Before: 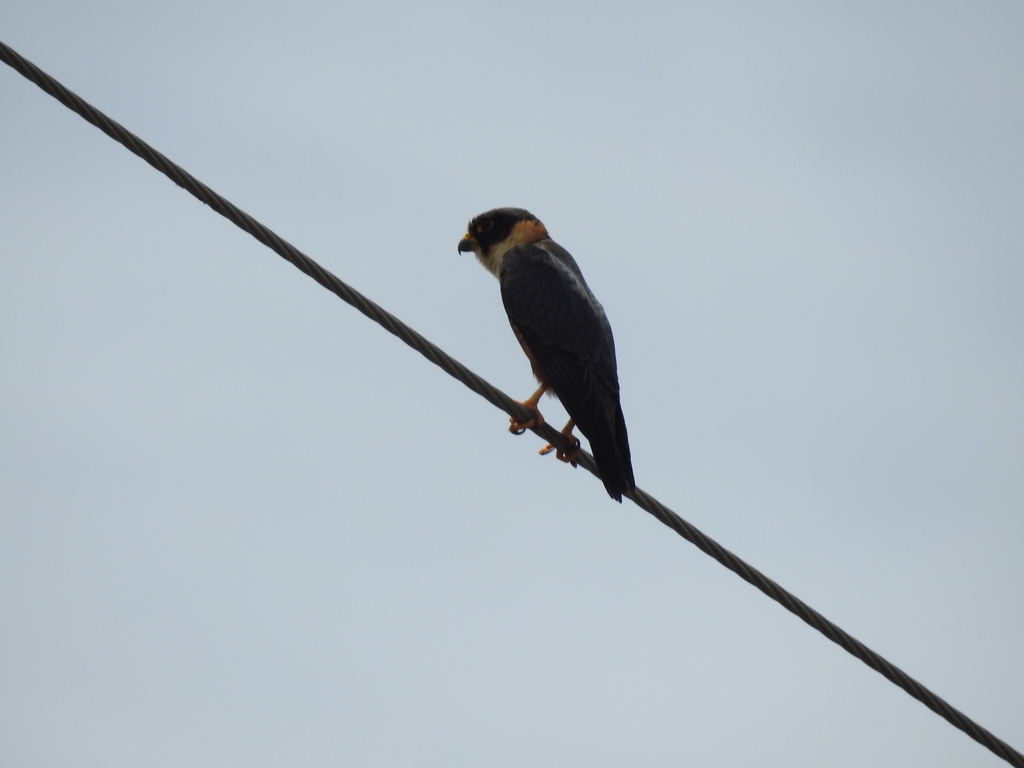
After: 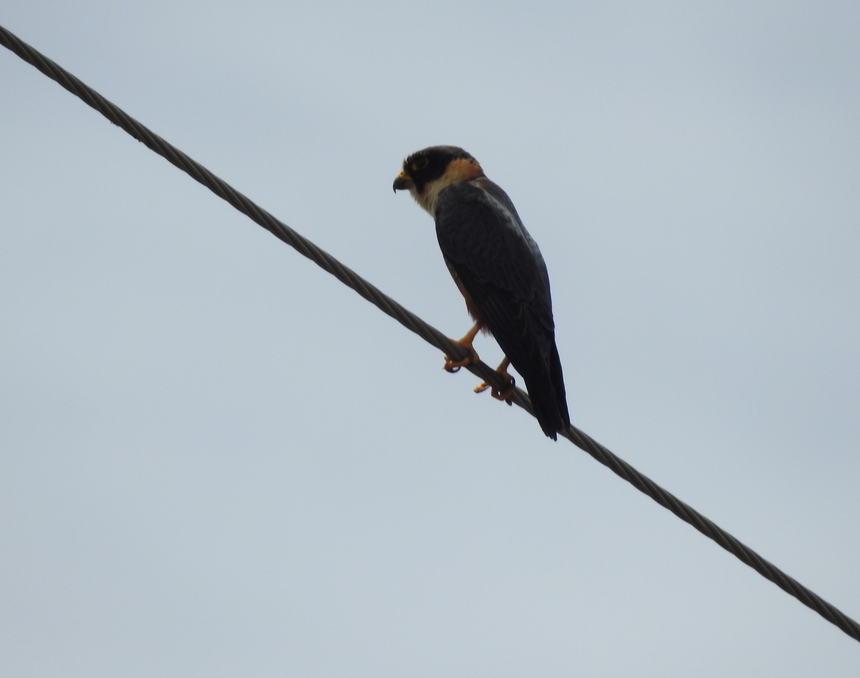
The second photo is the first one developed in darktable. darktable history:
crop: left 6.432%, top 8.187%, right 9.55%, bottom 3.522%
